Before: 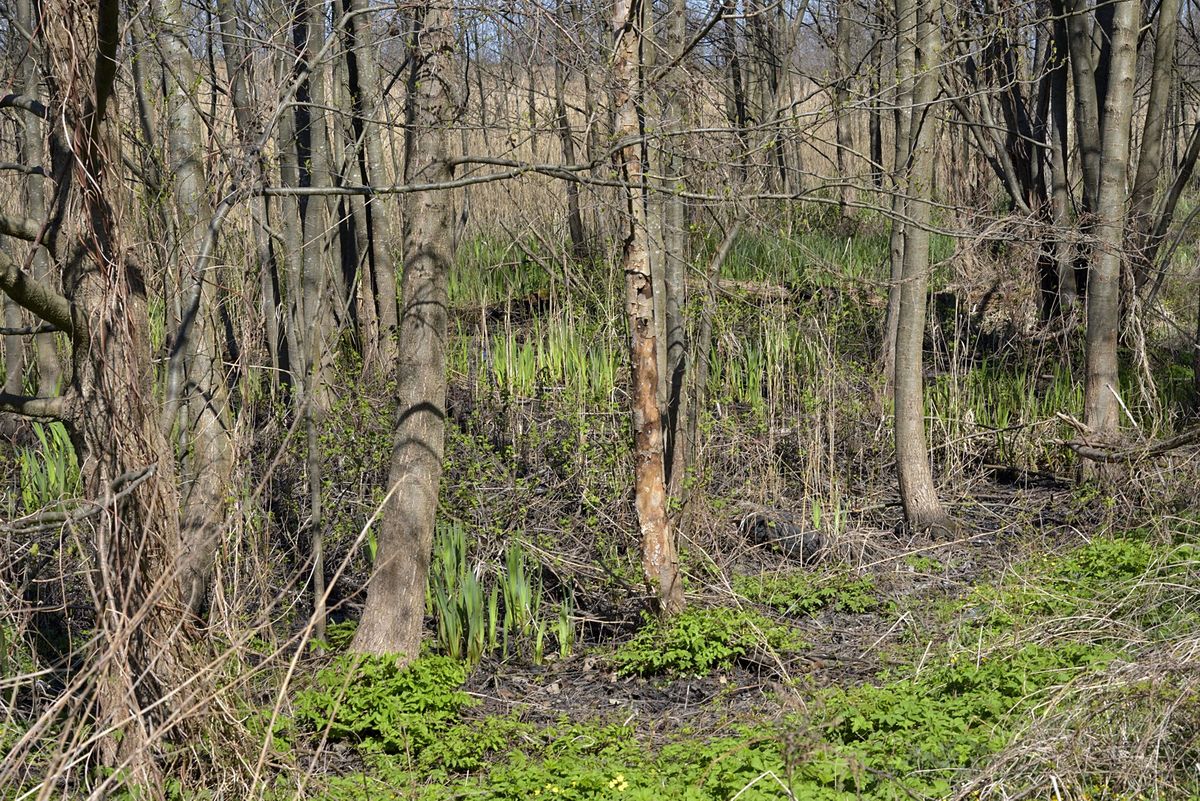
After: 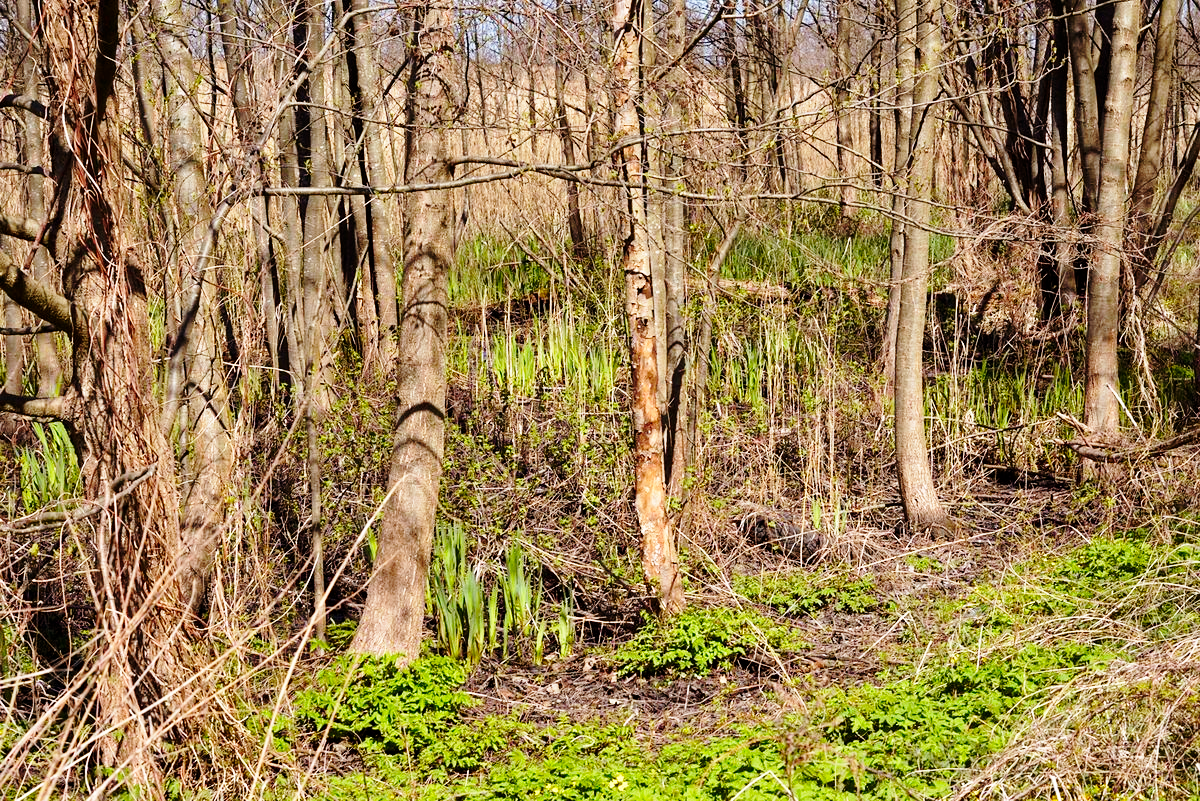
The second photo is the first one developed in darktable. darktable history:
rgb levels: mode RGB, independent channels, levels [[0, 0.5, 1], [0, 0.521, 1], [0, 0.536, 1]]
base curve: curves: ch0 [(0, 0) (0.028, 0.03) (0.121, 0.232) (0.46, 0.748) (0.859, 0.968) (1, 1)], preserve colors none
